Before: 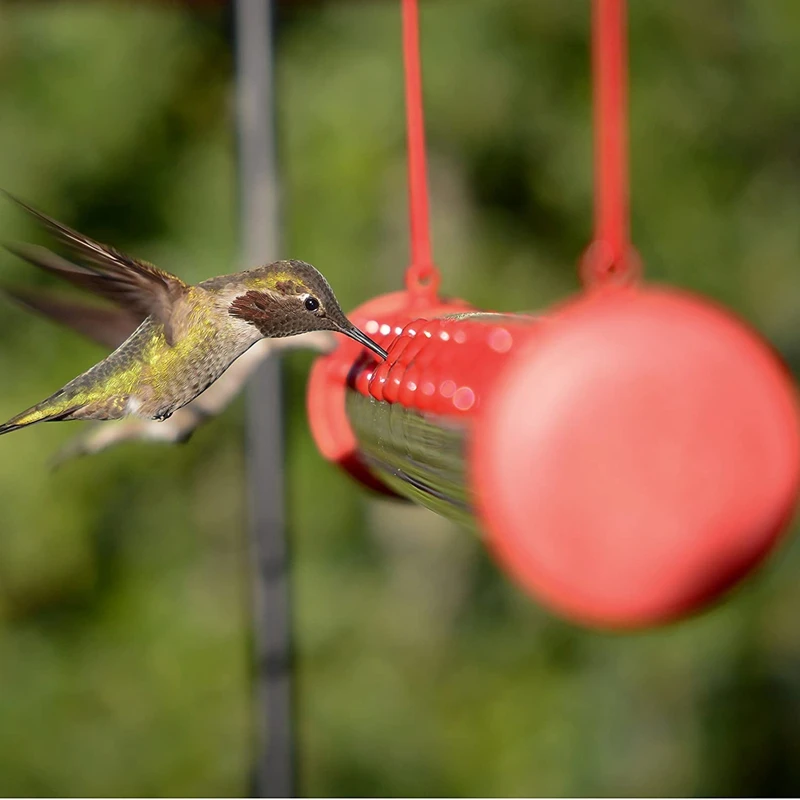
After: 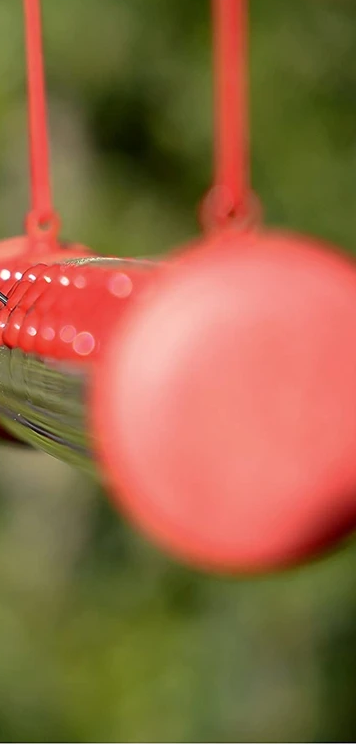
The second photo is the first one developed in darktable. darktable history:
crop: left 47.512%, top 6.904%, right 7.914%
